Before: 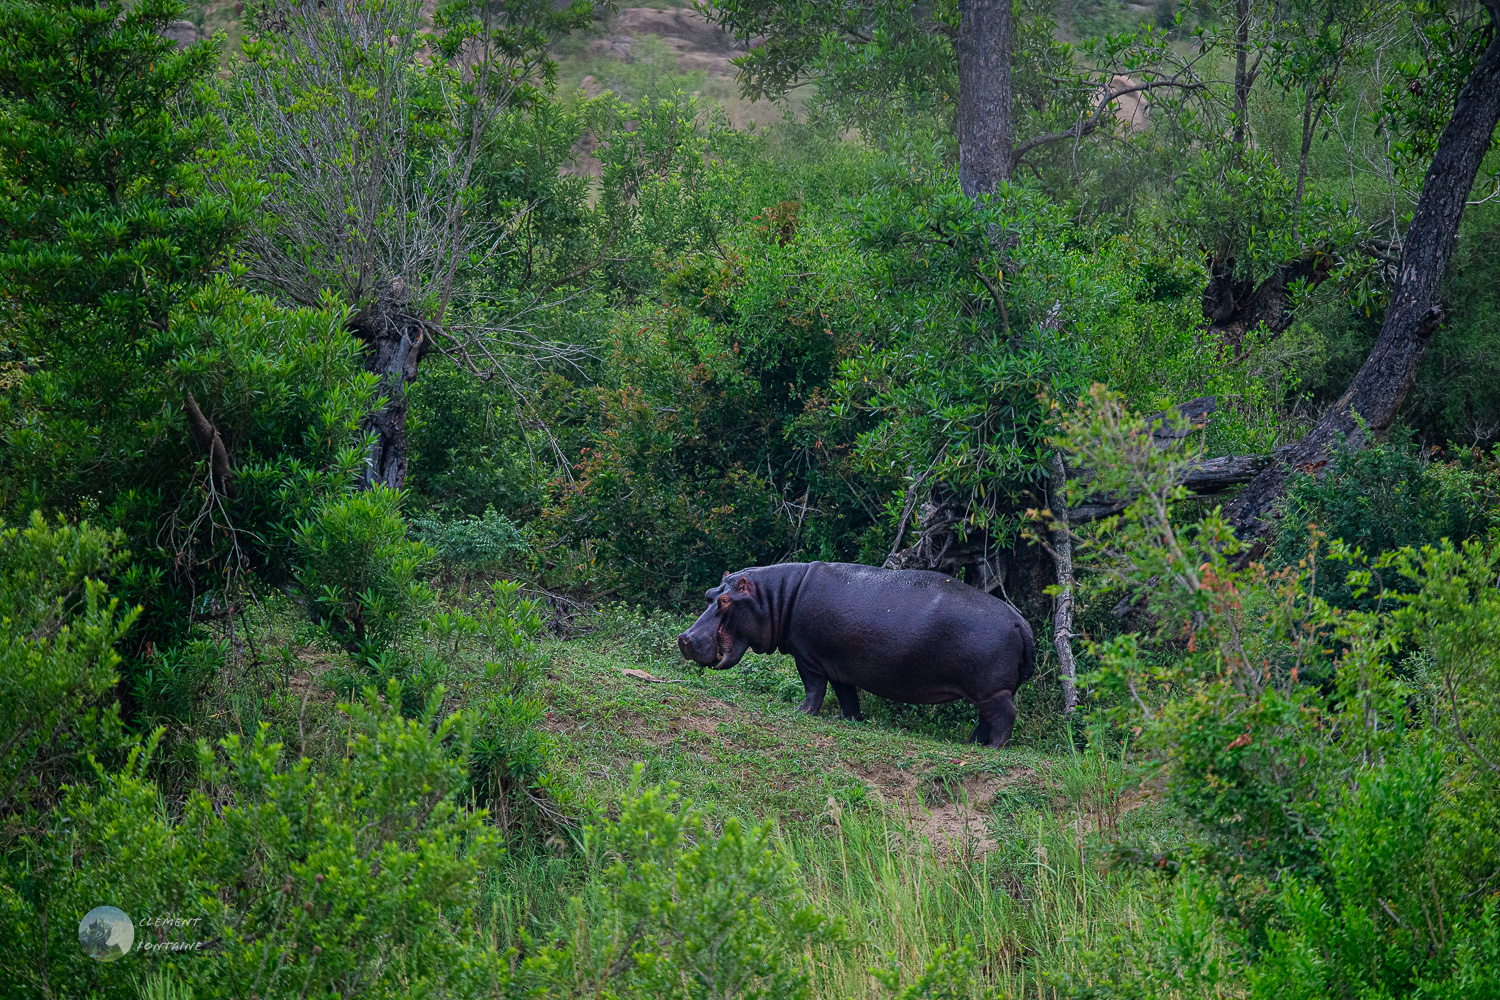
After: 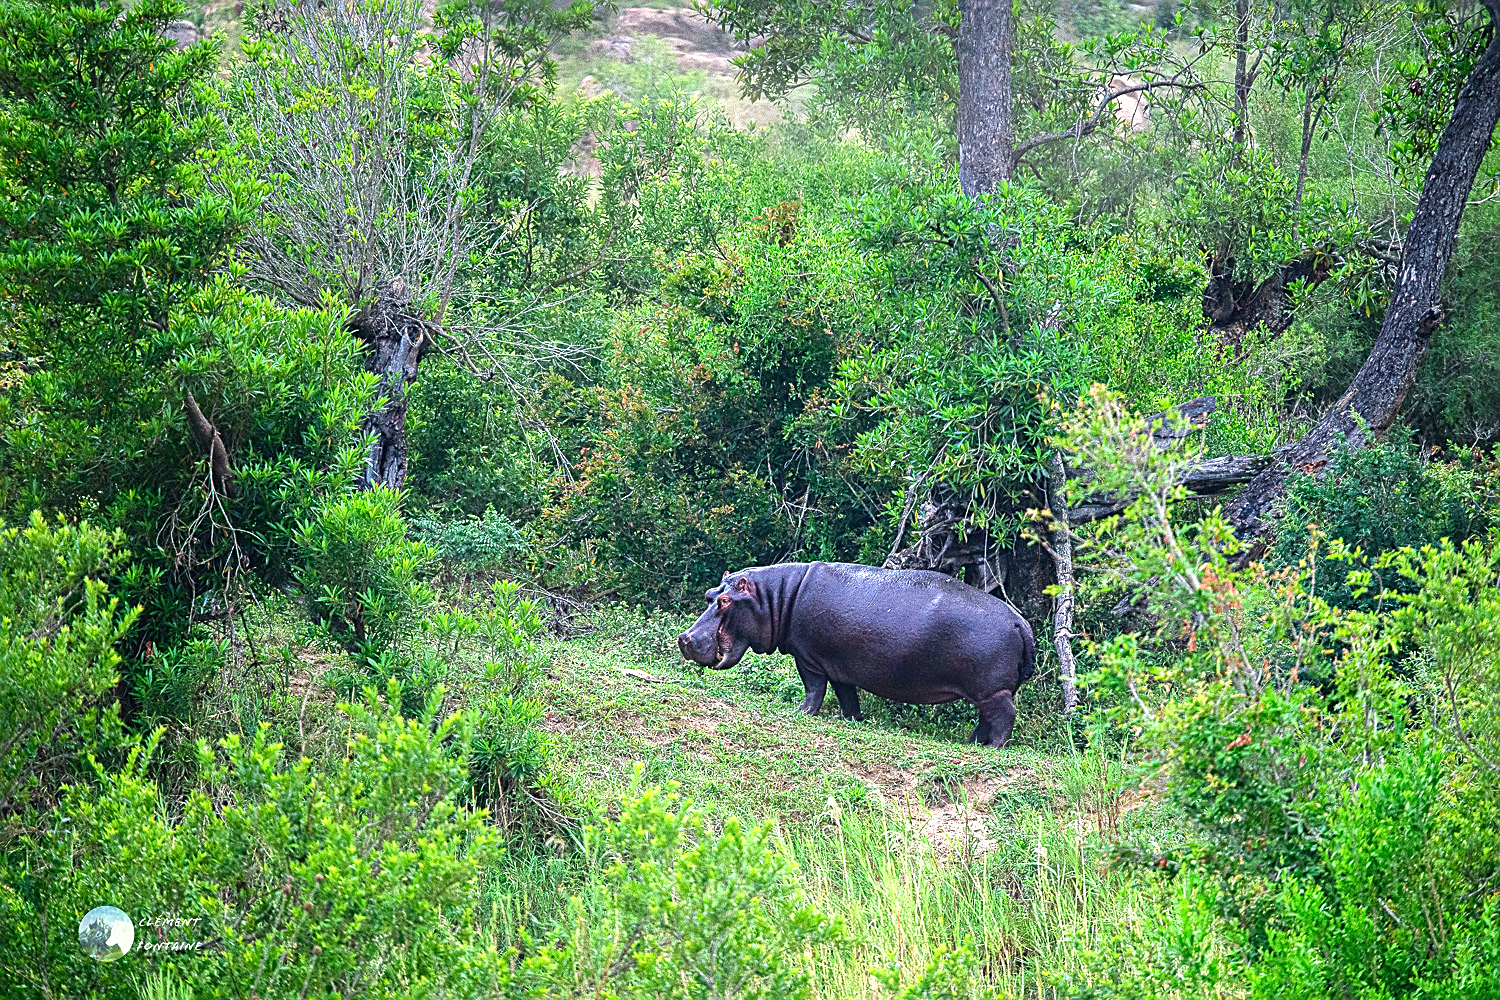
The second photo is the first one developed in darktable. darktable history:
exposure: black level correction 0, exposure 1.55 EV, compensate highlight preservation false
shadows and highlights: shadows 13.33, white point adjustment 1.17, highlights -1.54, soften with gaussian
sharpen: on, module defaults
